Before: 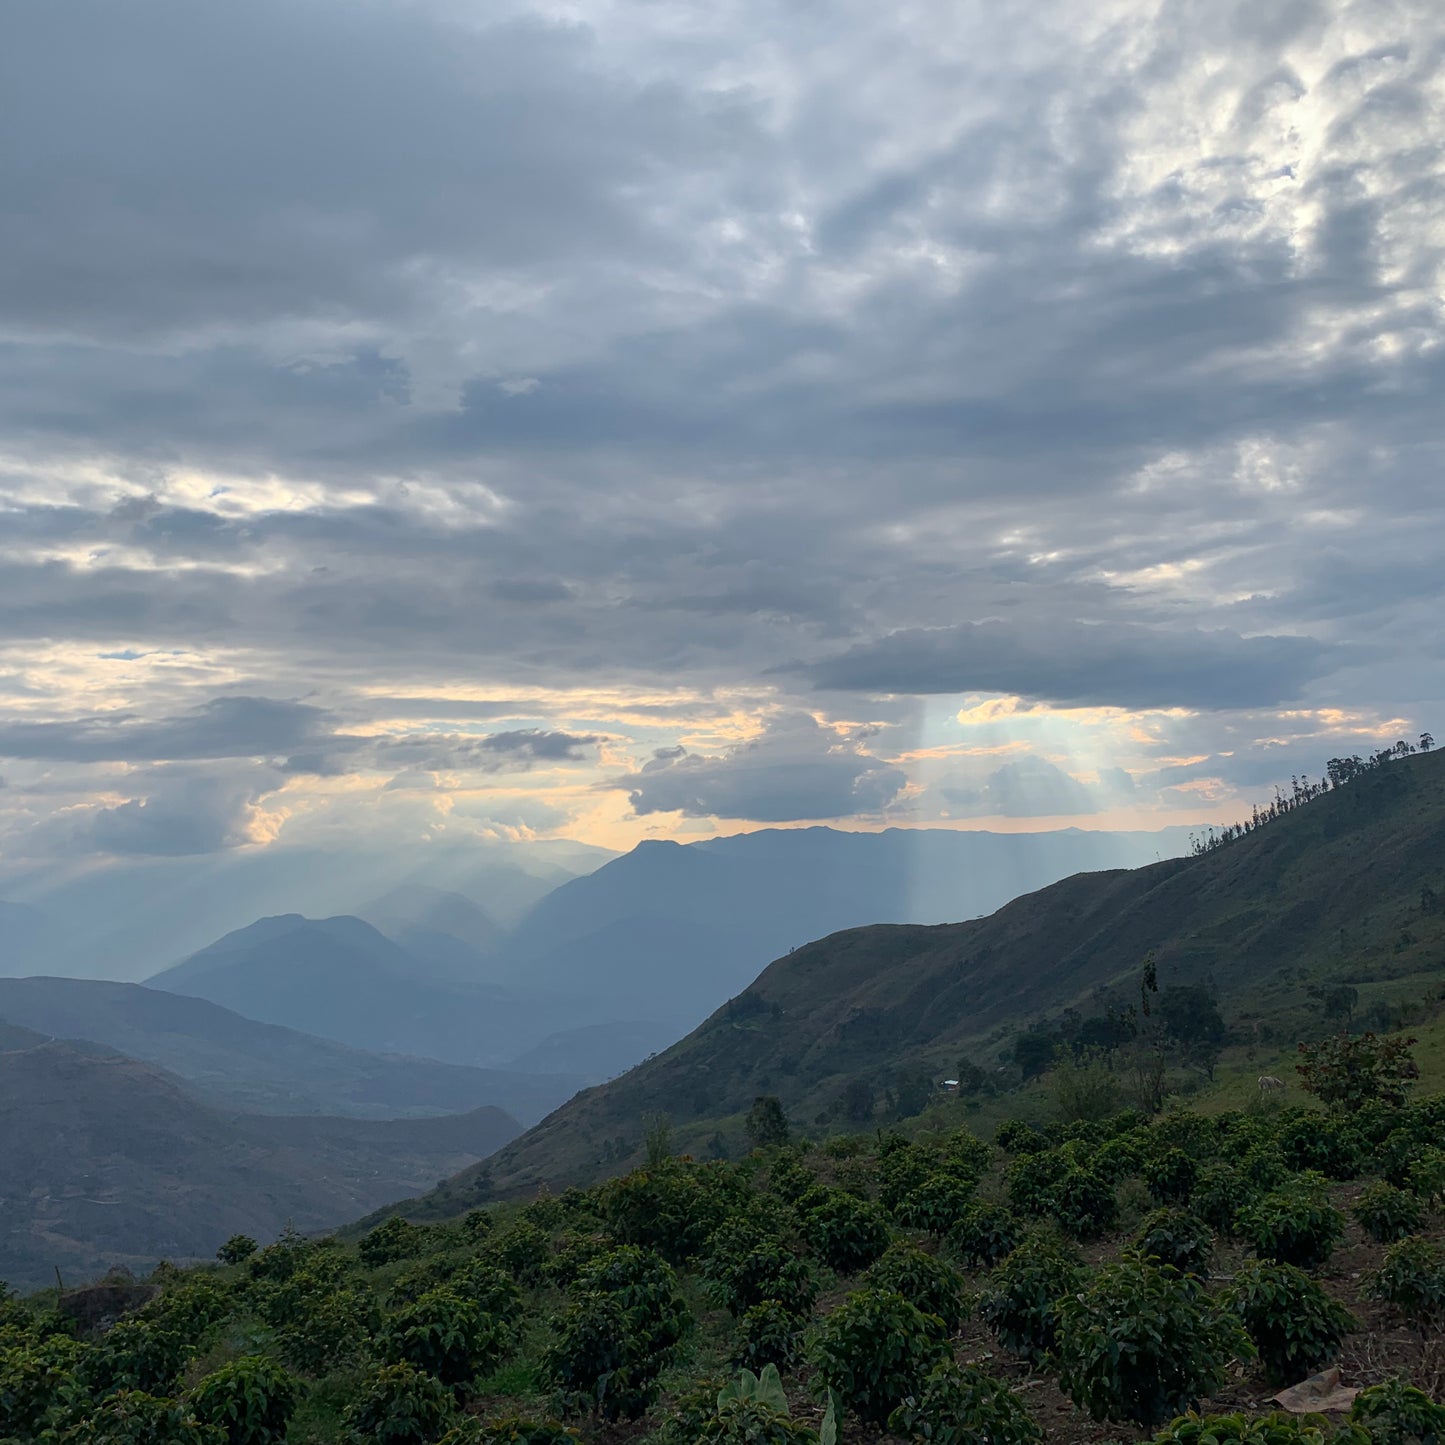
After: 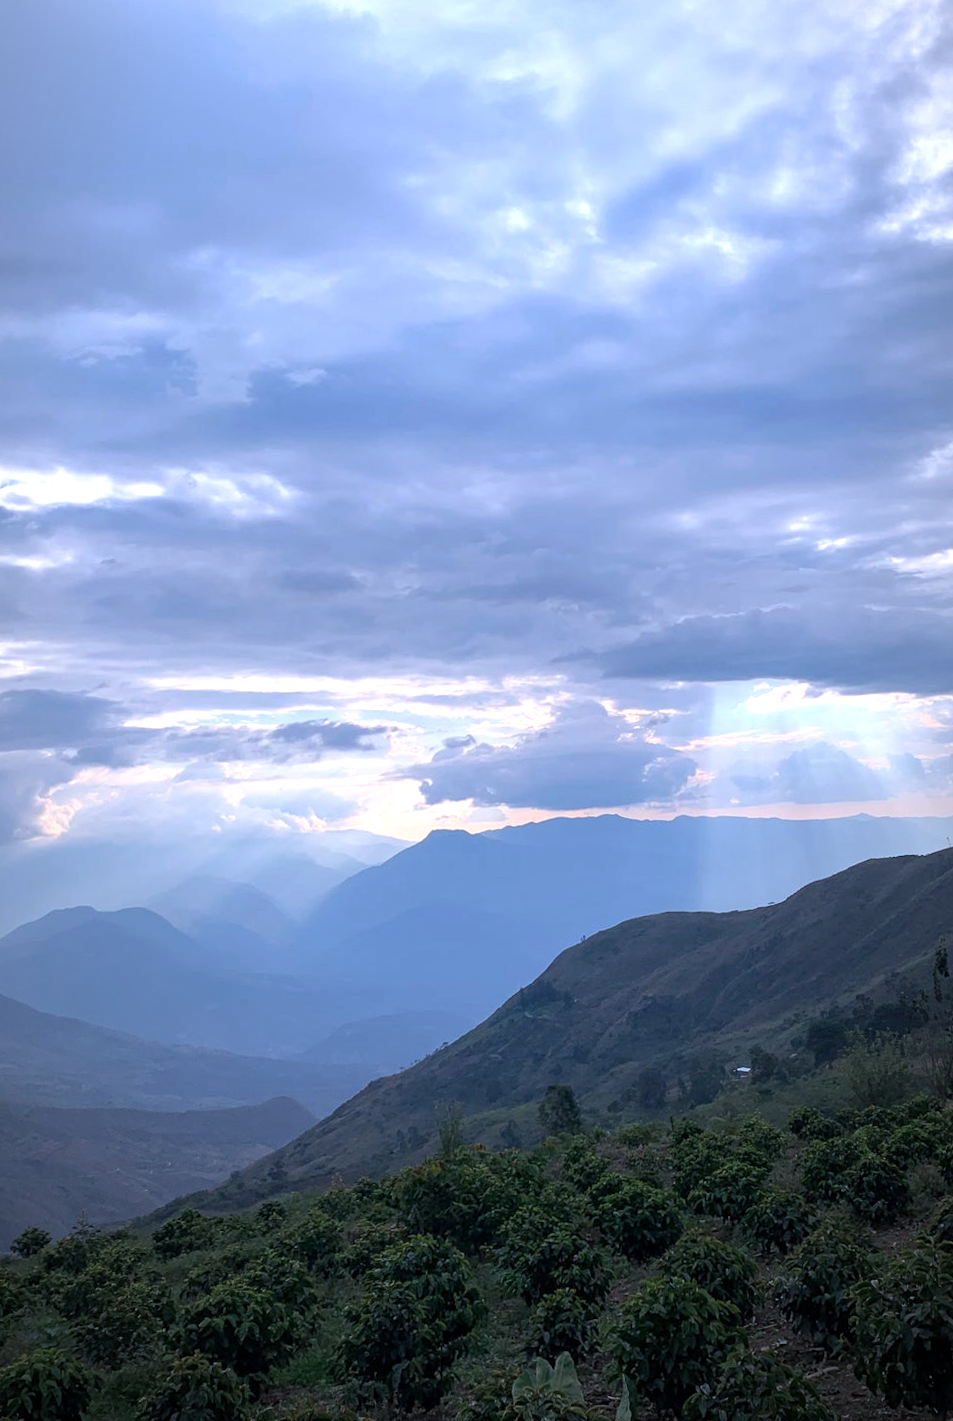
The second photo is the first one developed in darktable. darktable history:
crop and rotate: left 14.385%, right 18.948%
vignetting: fall-off start 72.14%, fall-off radius 108.07%, brightness -0.713, saturation -0.488, center (-0.054, -0.359), width/height ratio 0.729
rotate and perspective: rotation -0.45°, automatic cropping original format, crop left 0.008, crop right 0.992, crop top 0.012, crop bottom 0.988
local contrast: detail 110%
exposure: exposure 0.564 EV, compensate highlight preservation false
color calibration: illuminant as shot in camera, x 0.379, y 0.396, temperature 4138.76 K
